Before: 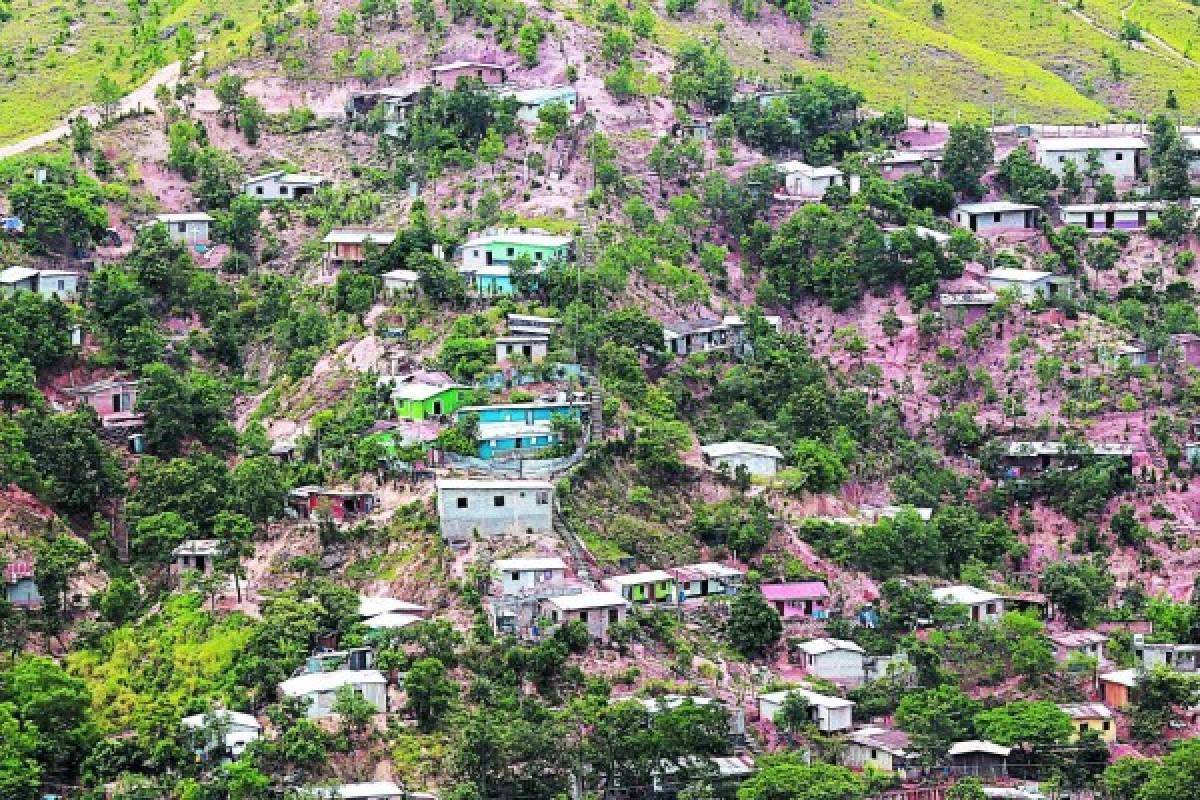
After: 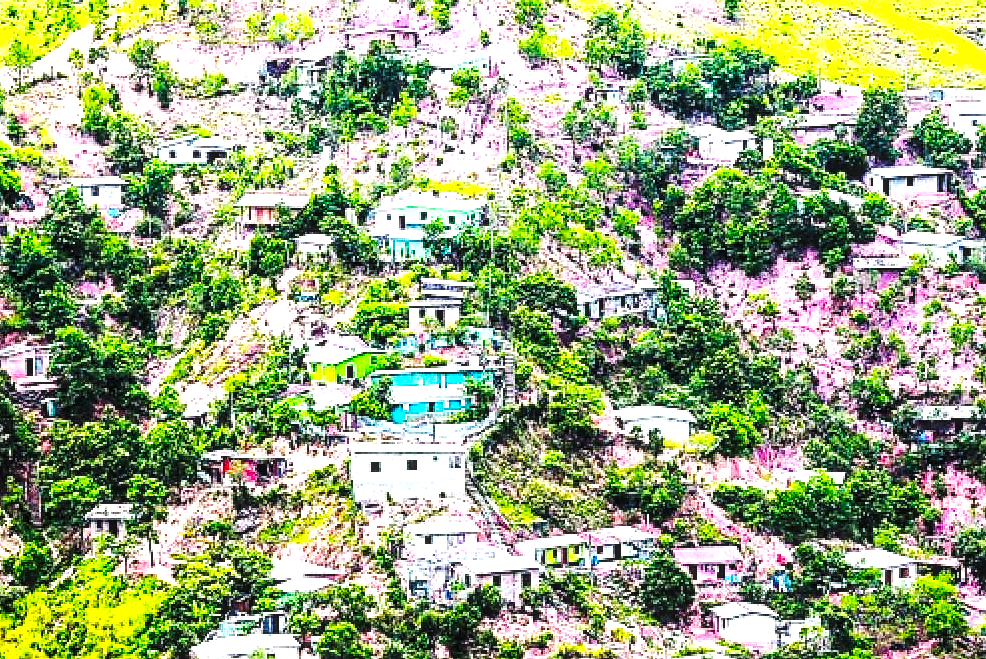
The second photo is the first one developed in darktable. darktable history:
local contrast: detail 130%
color balance rgb: perceptual saturation grading › global saturation 31.164%, global vibrance 30.532%, contrast 9.789%
base curve: curves: ch0 [(0, 0) (0.036, 0.025) (0.121, 0.166) (0.206, 0.329) (0.605, 0.79) (1, 1)], preserve colors none
shadows and highlights: radius 47.49, white point adjustment 6.7, compress 79.64%, soften with gaussian
tone equalizer: -8 EV -0.781 EV, -7 EV -0.702 EV, -6 EV -0.582 EV, -5 EV -0.39 EV, -3 EV 0.388 EV, -2 EV 0.6 EV, -1 EV 0.685 EV, +0 EV 0.754 EV, edges refinement/feathering 500, mask exposure compensation -1.57 EV, preserve details no
crop and rotate: left 7.293%, top 4.573%, right 10.538%, bottom 13.047%
sharpen: radius 1.533, amount 0.373, threshold 1.527
